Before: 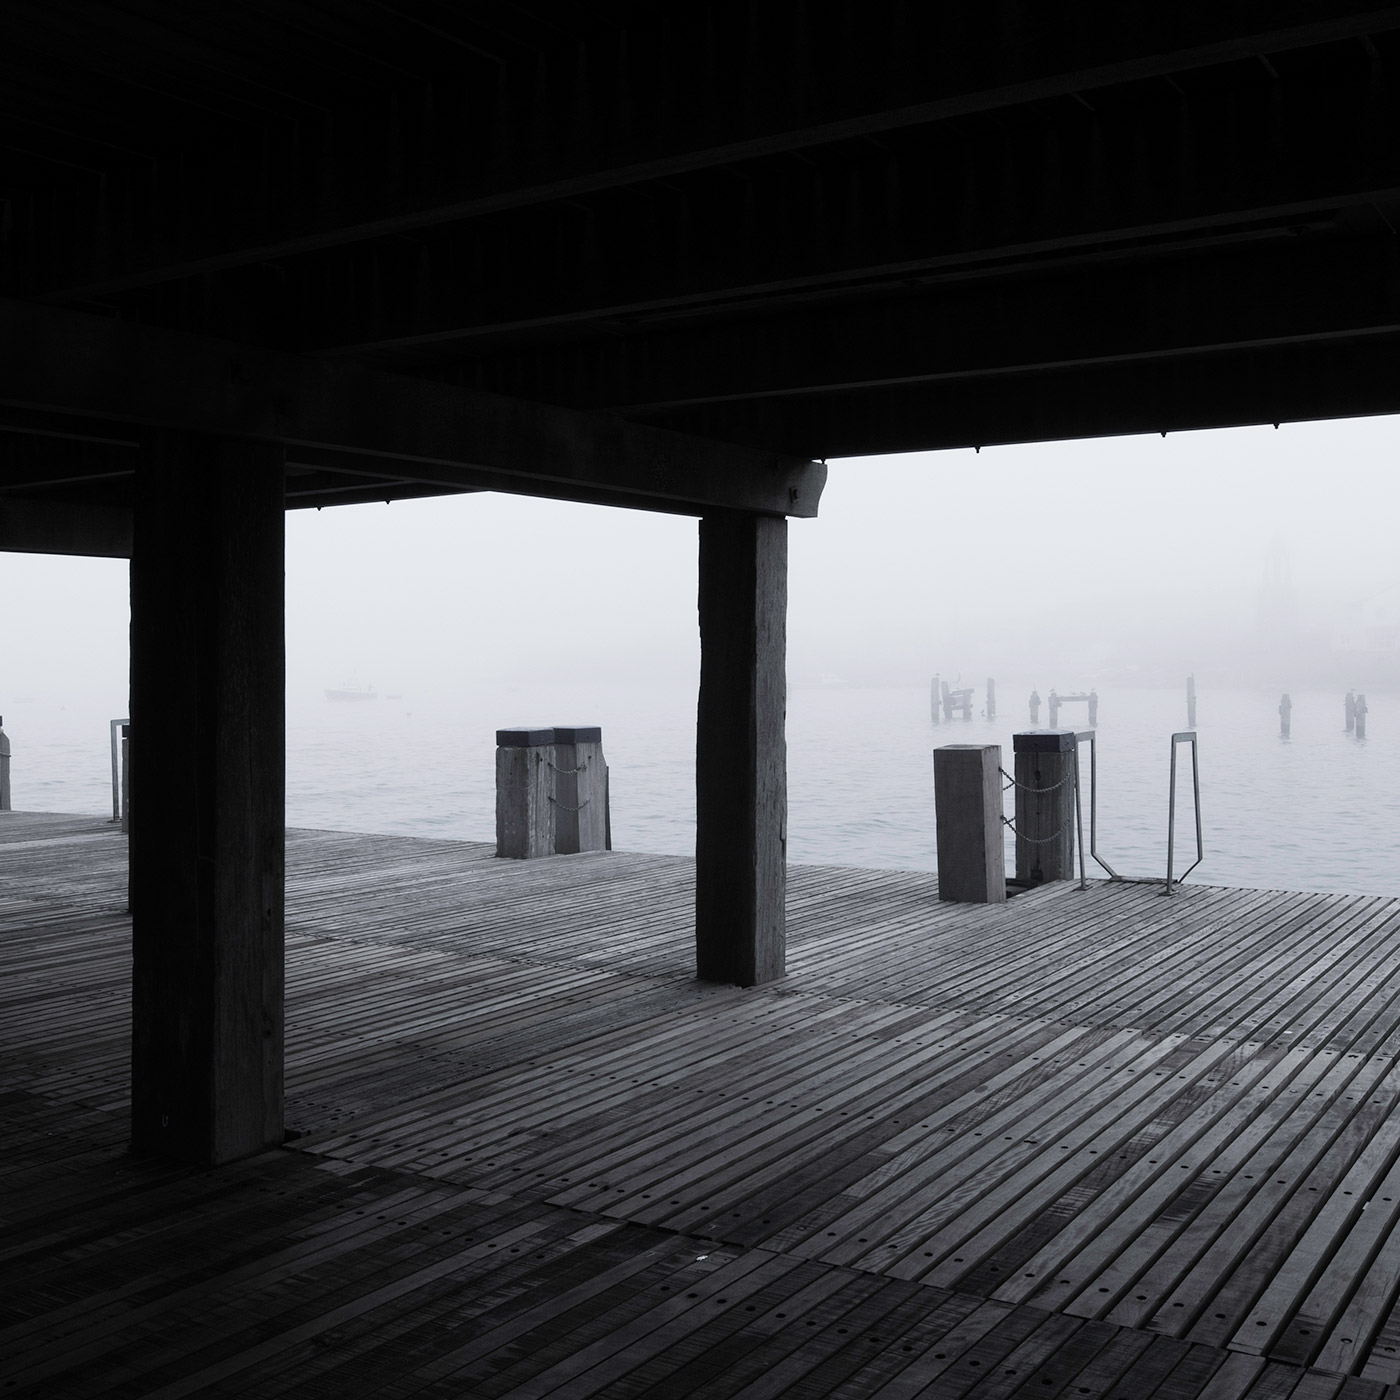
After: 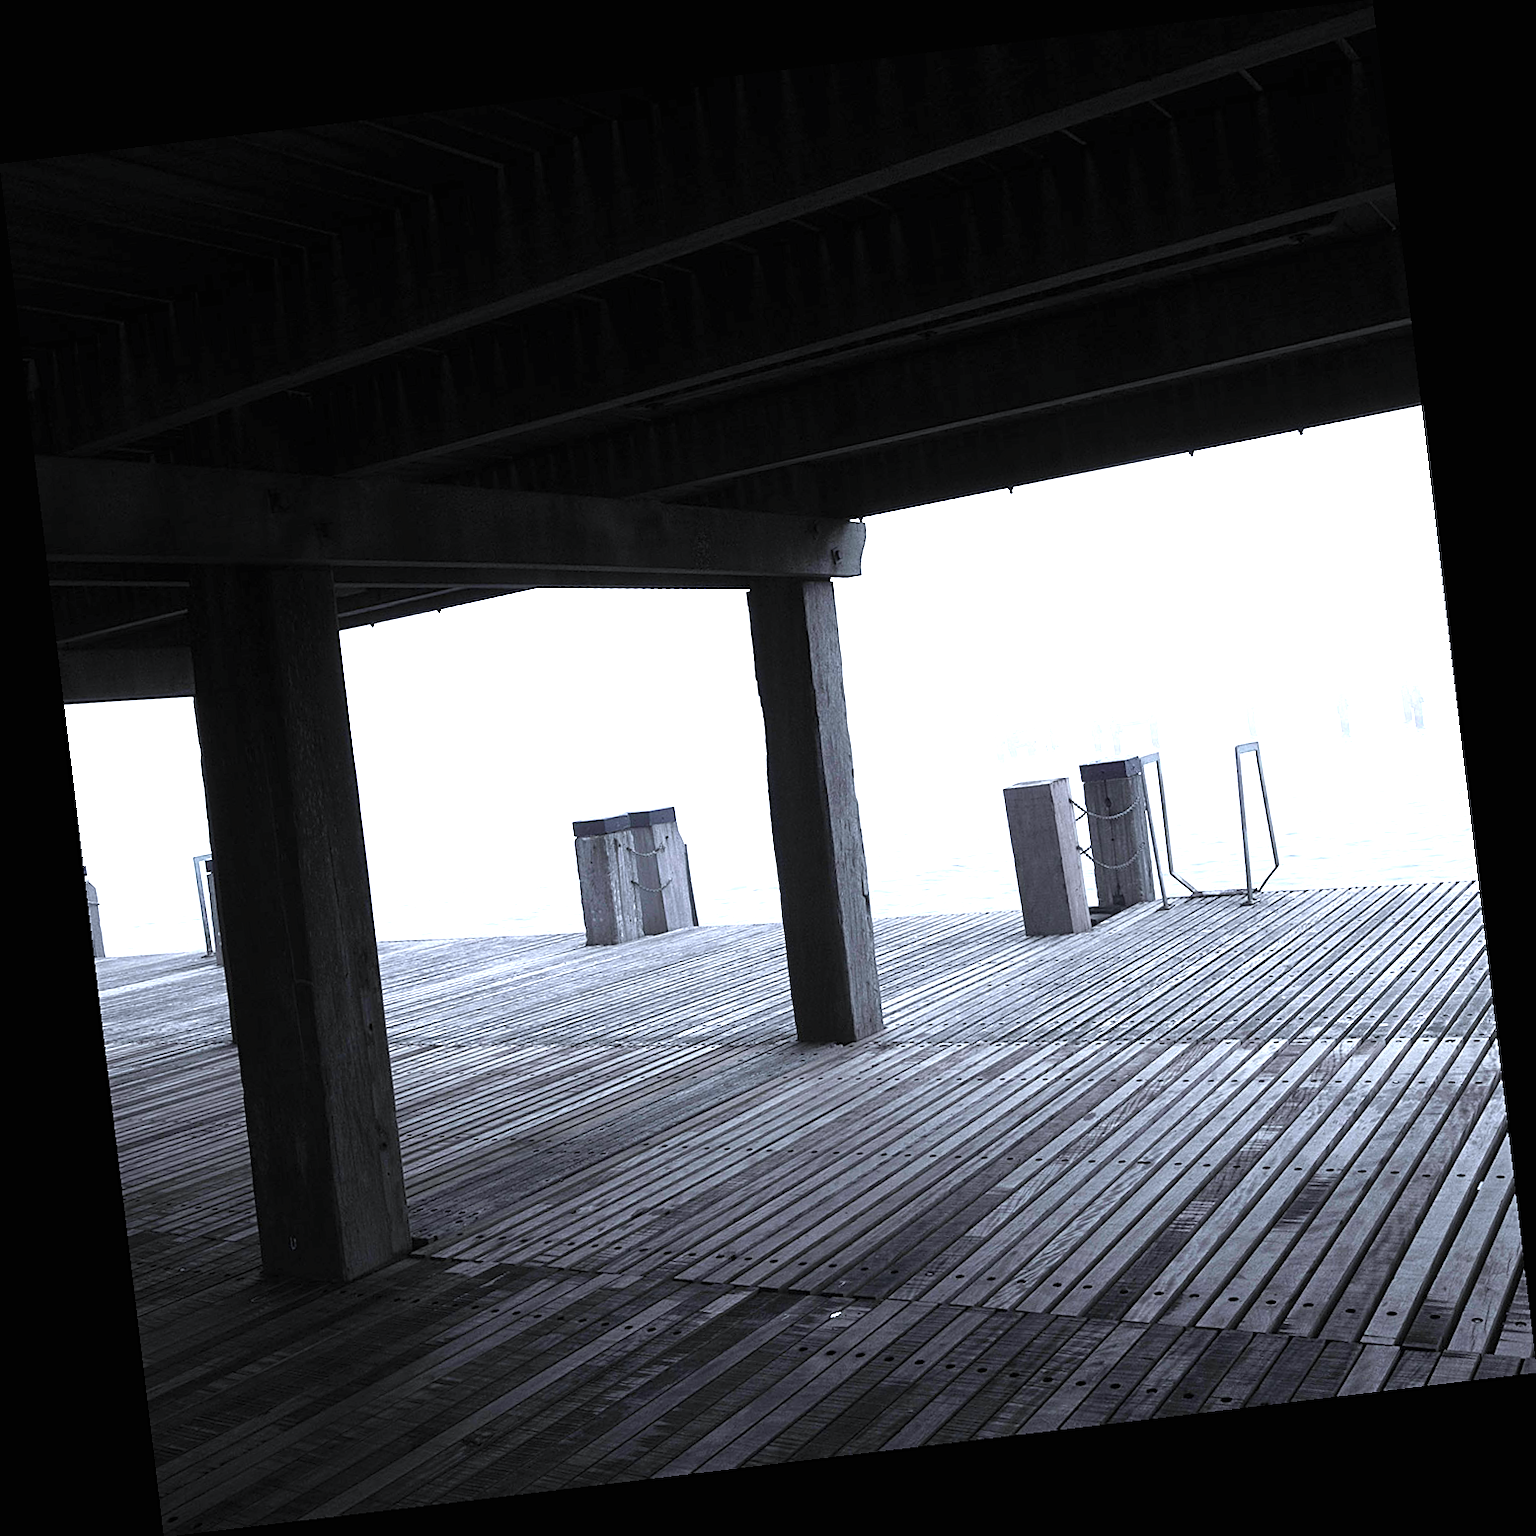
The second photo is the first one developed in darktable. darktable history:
sharpen: on, module defaults
white balance: red 0.974, blue 1.044
color balance rgb: perceptual saturation grading › global saturation 25%, global vibrance 20%
exposure: black level correction 0, exposure 1.3 EV, compensate exposure bias true, compensate highlight preservation false
rotate and perspective: rotation -6.83°, automatic cropping off
